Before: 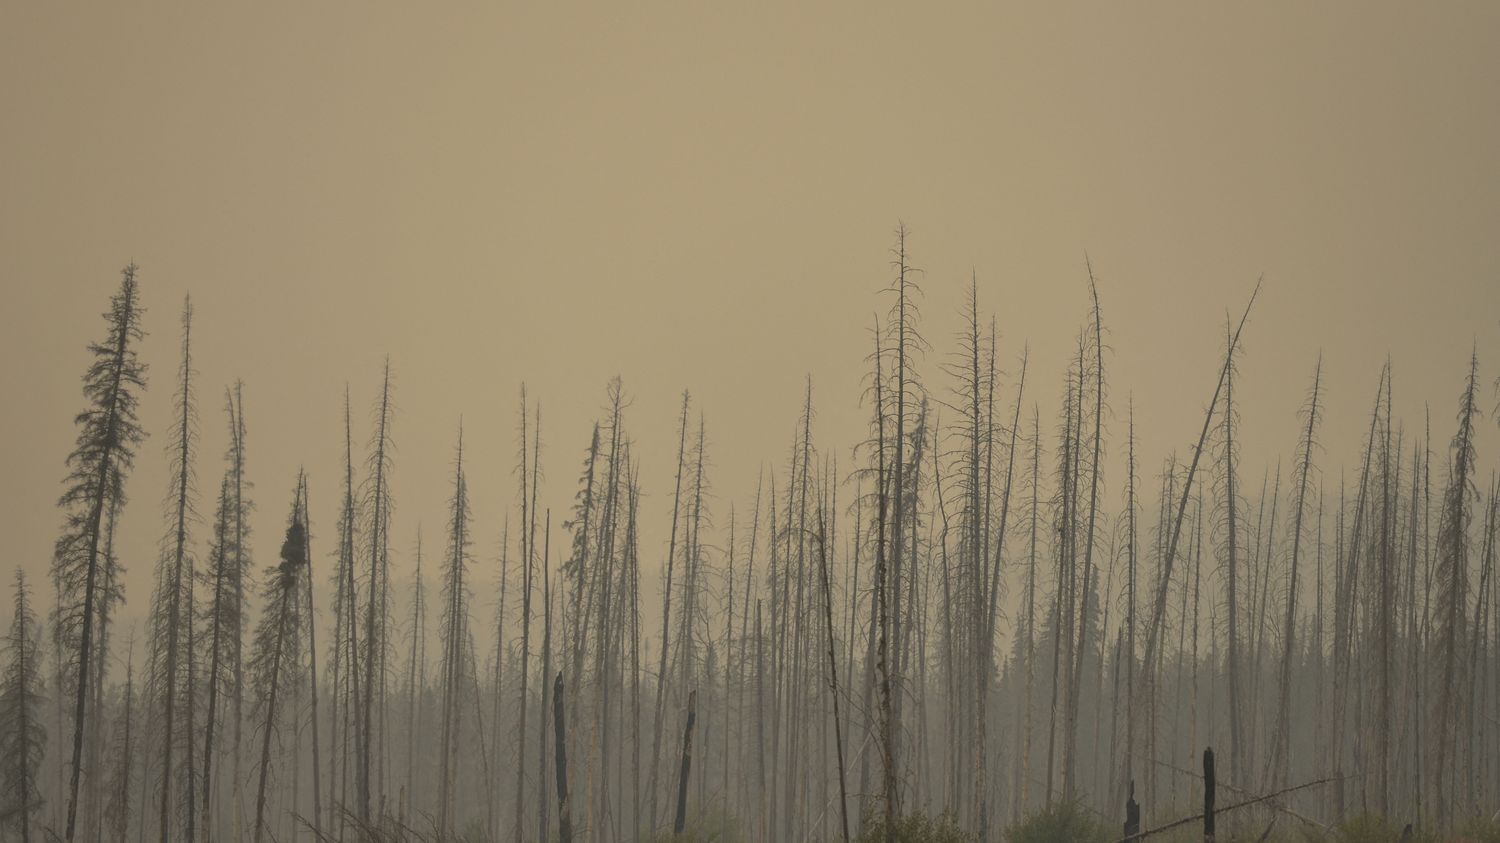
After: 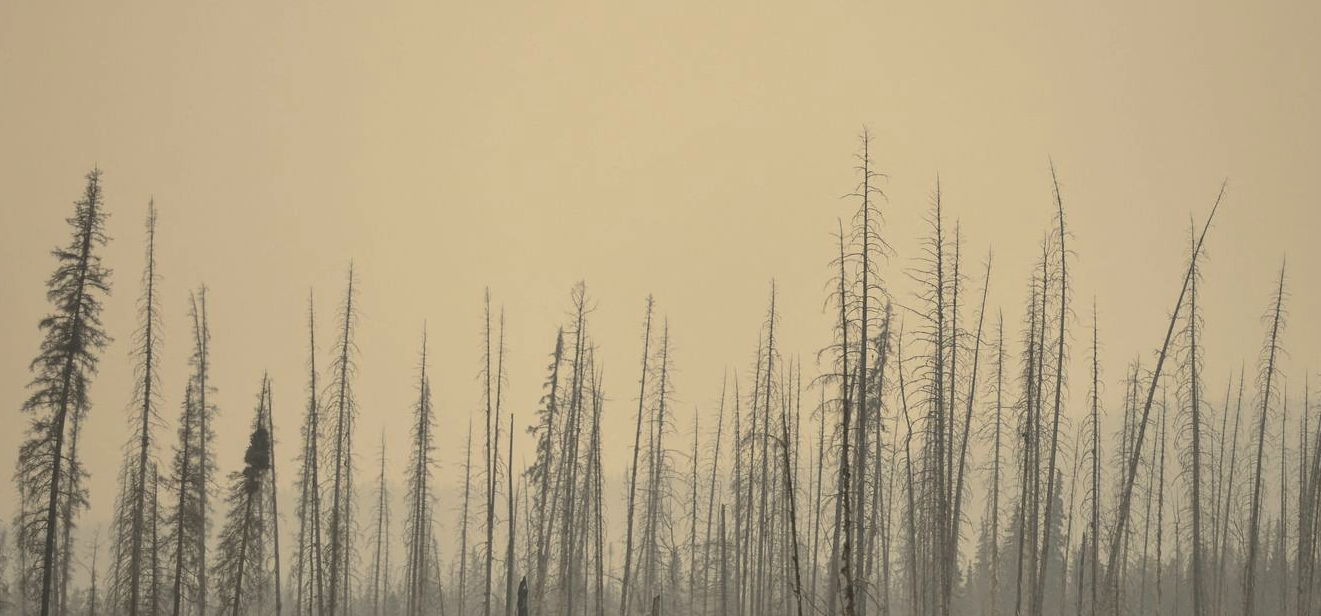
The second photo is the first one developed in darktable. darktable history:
tone equalizer: -8 EV -0.4 EV, -7 EV -0.405 EV, -6 EV -0.322 EV, -5 EV -0.255 EV, -3 EV 0.227 EV, -2 EV 0.356 EV, -1 EV 0.369 EV, +0 EV 0.392 EV, edges refinement/feathering 500, mask exposure compensation -1.57 EV, preserve details no
exposure: exposure 0.297 EV, compensate highlight preservation false
crop and rotate: left 2.455%, top 11.279%, right 9.423%, bottom 15.649%
